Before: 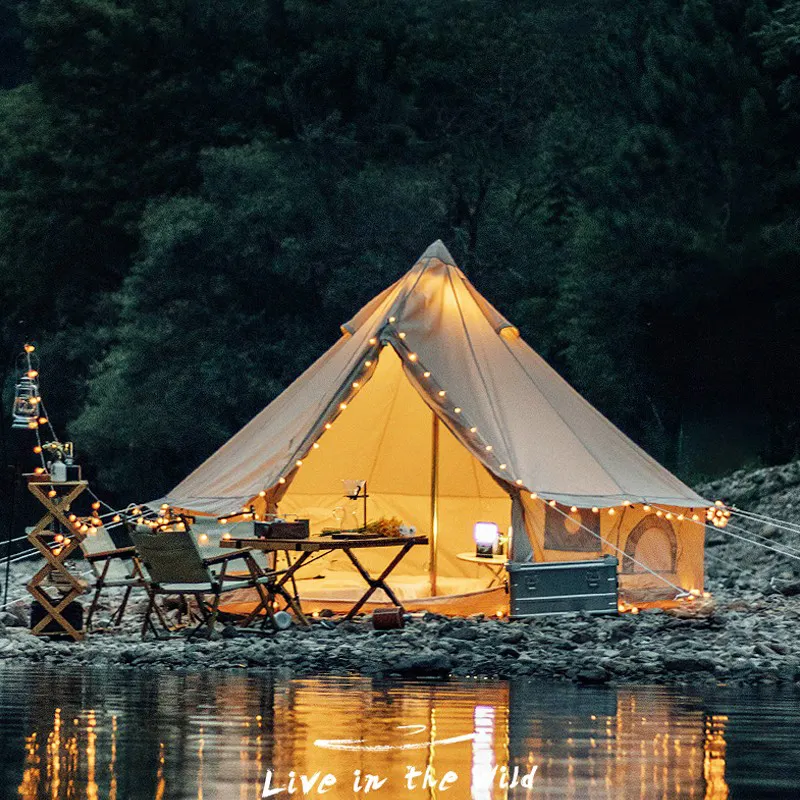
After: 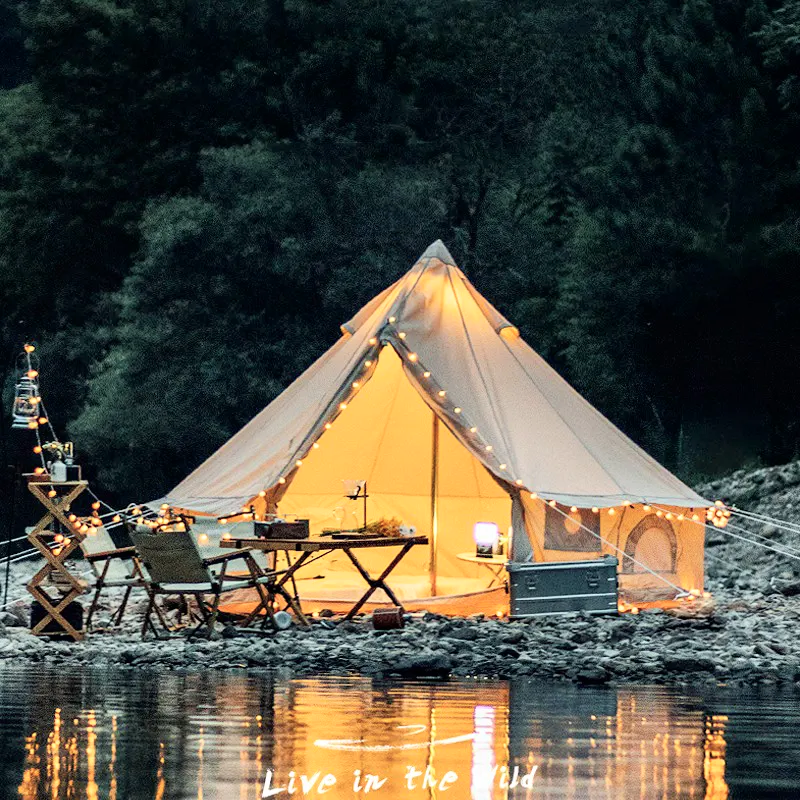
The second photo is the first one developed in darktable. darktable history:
tone curve: curves: ch0 [(0, 0) (0.004, 0.001) (0.133, 0.16) (0.325, 0.399) (0.475, 0.588) (0.832, 0.903) (1, 1)], color space Lab, independent channels, preserve colors none
